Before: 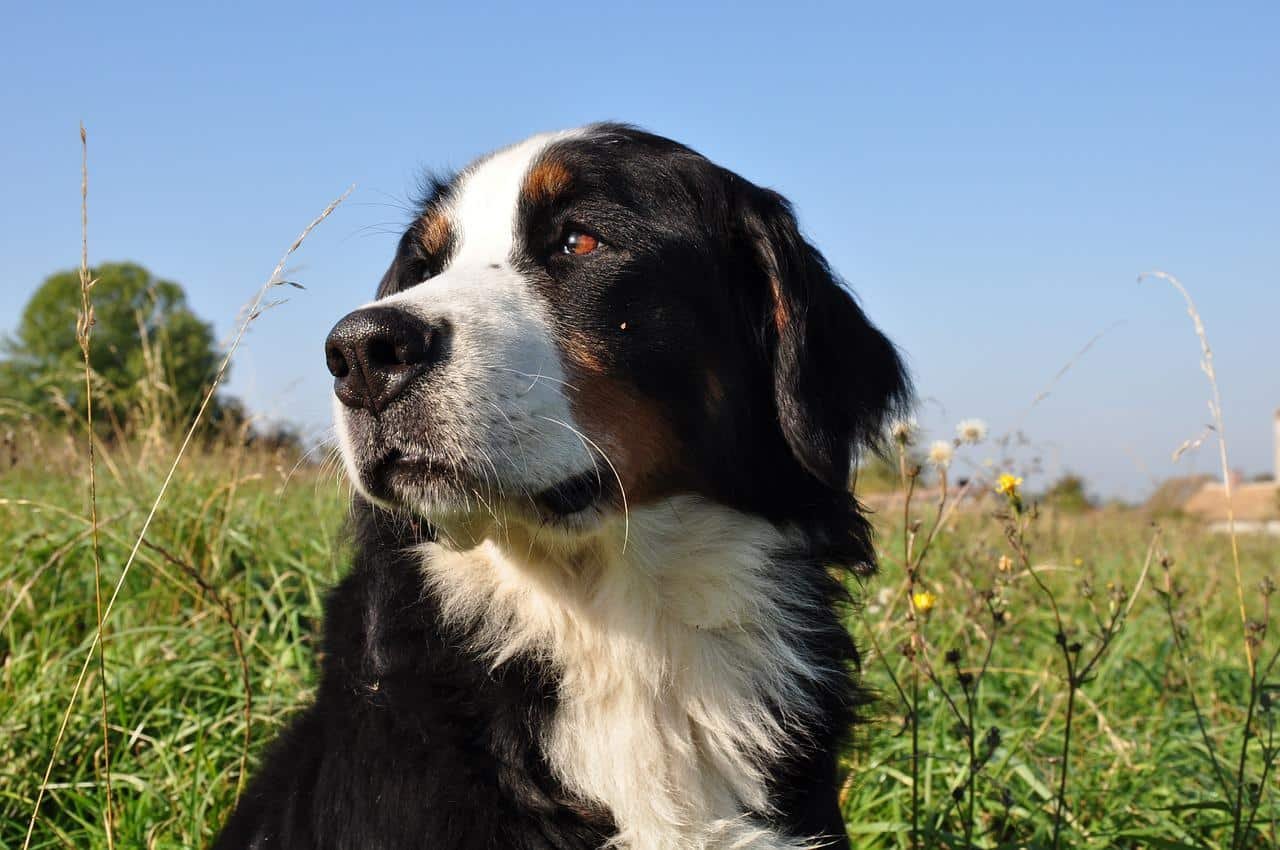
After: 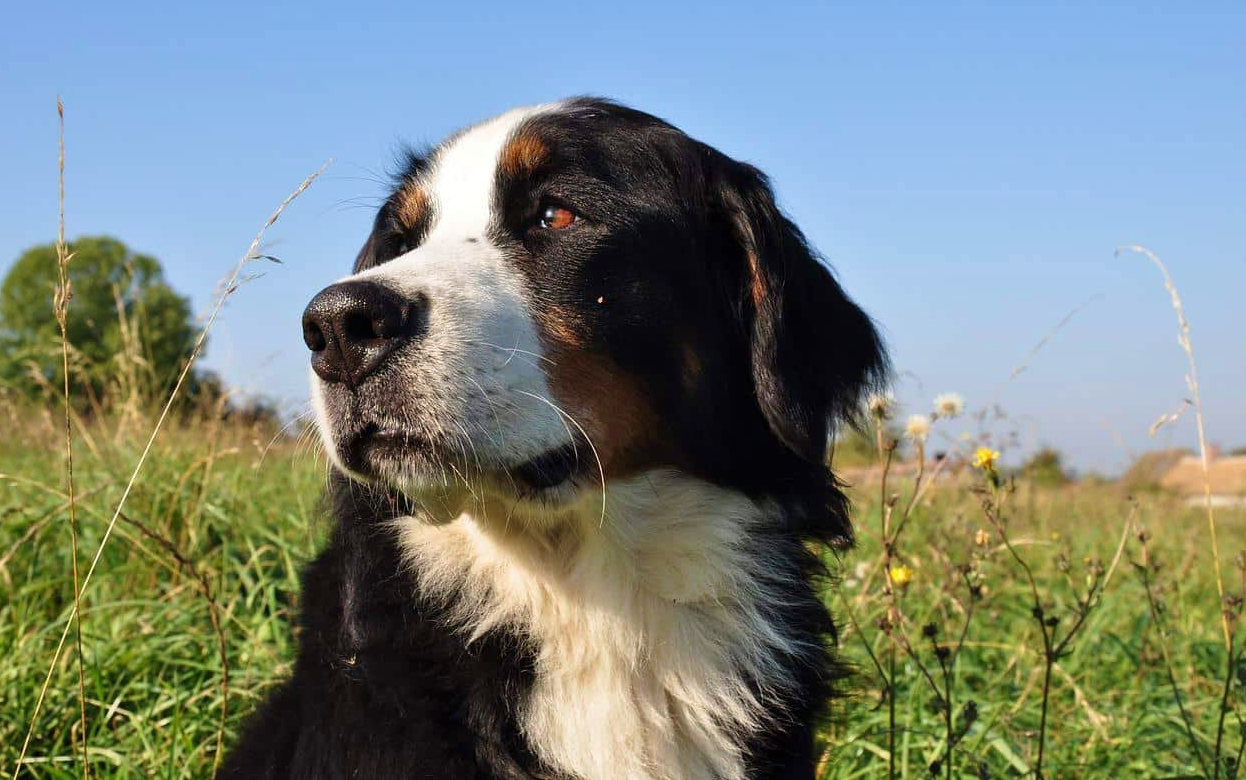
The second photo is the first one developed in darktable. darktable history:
crop: left 1.855%, top 3.169%, right 0.791%, bottom 4.975%
velvia: on, module defaults
